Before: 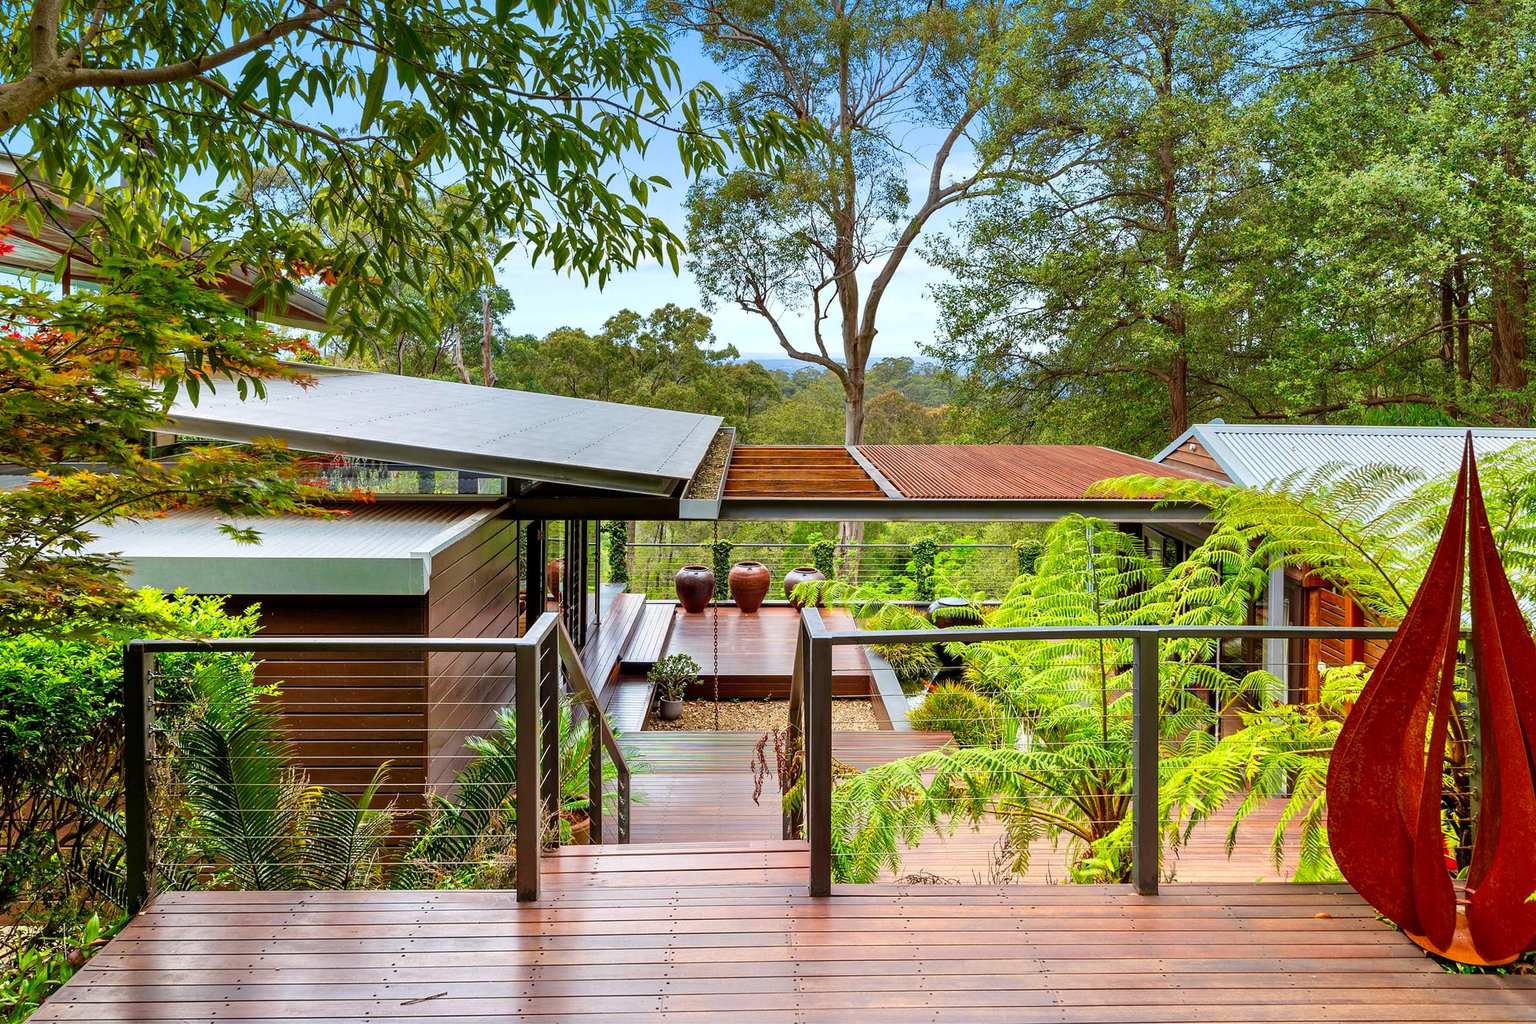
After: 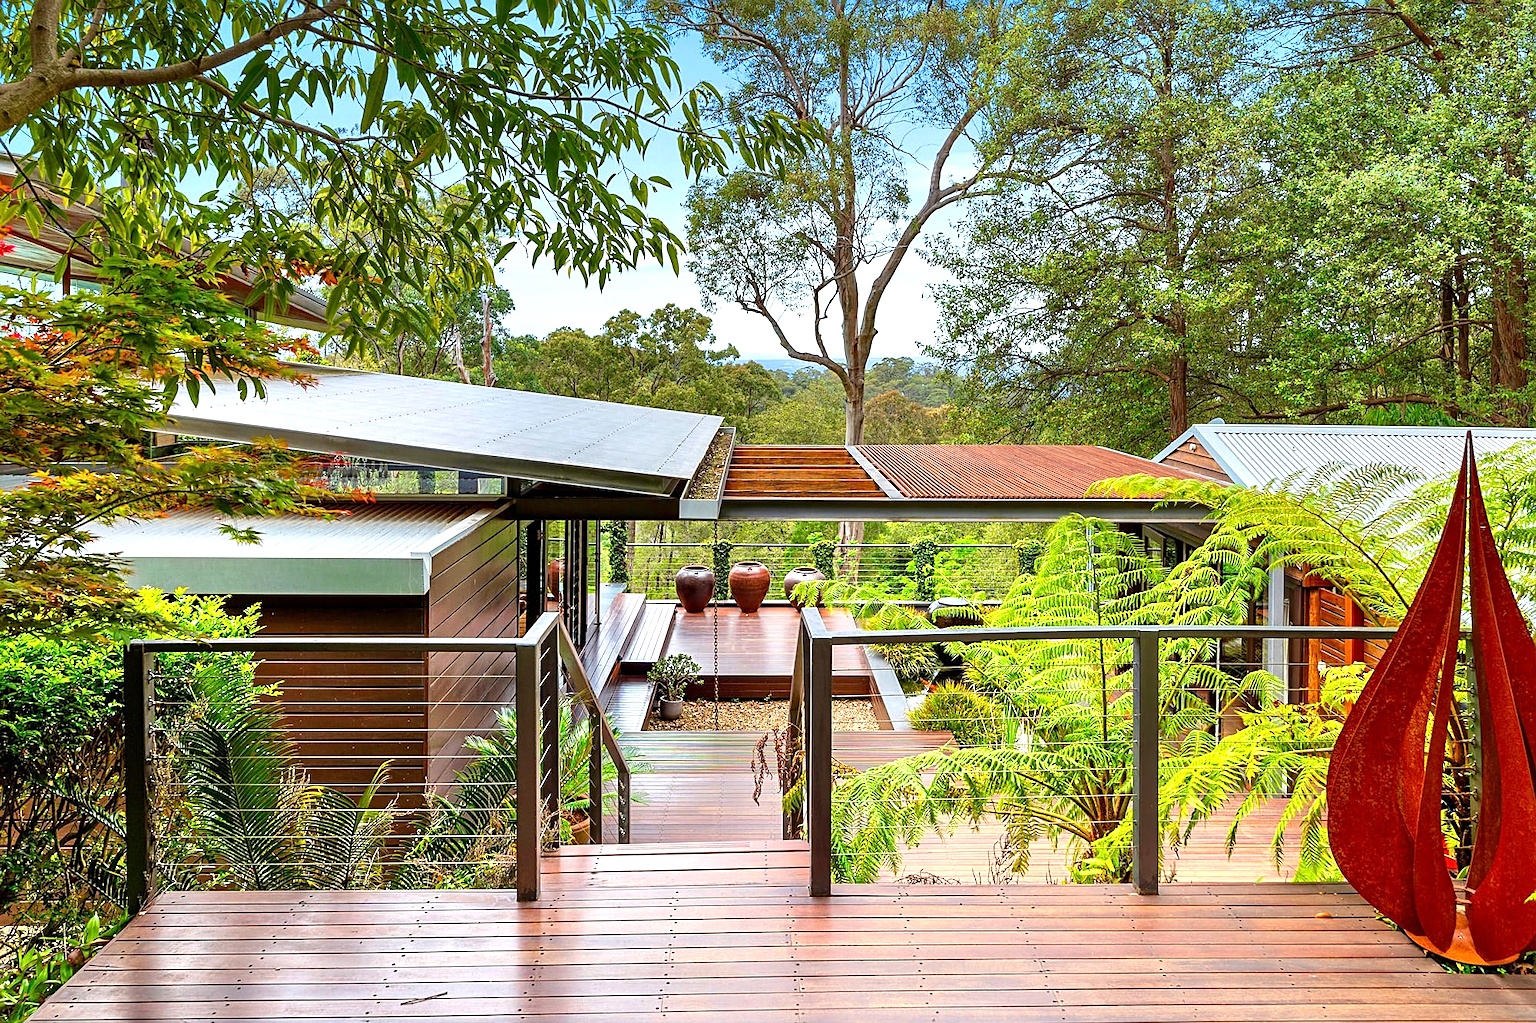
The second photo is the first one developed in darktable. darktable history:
sharpen: on, module defaults
exposure: exposure 0.426 EV, compensate highlight preservation false
